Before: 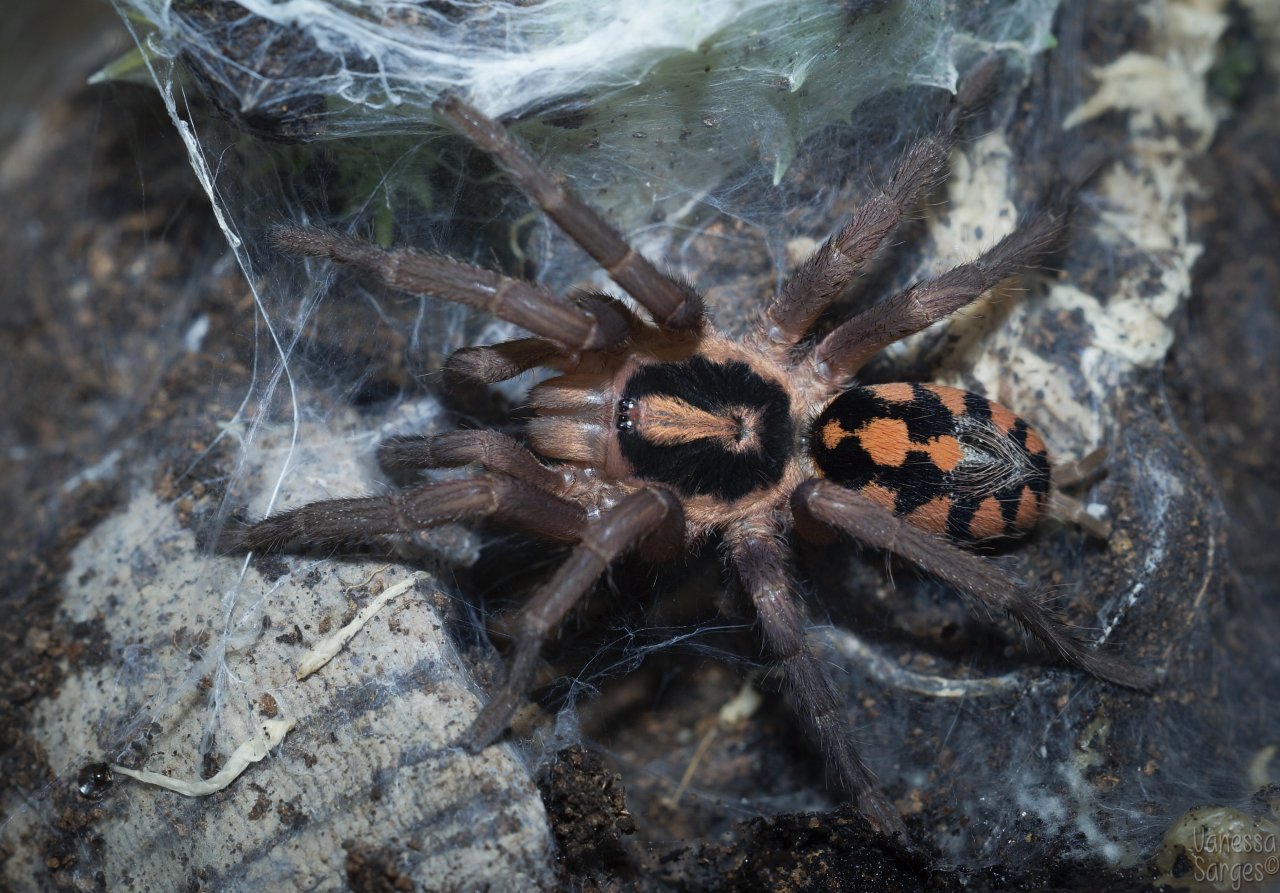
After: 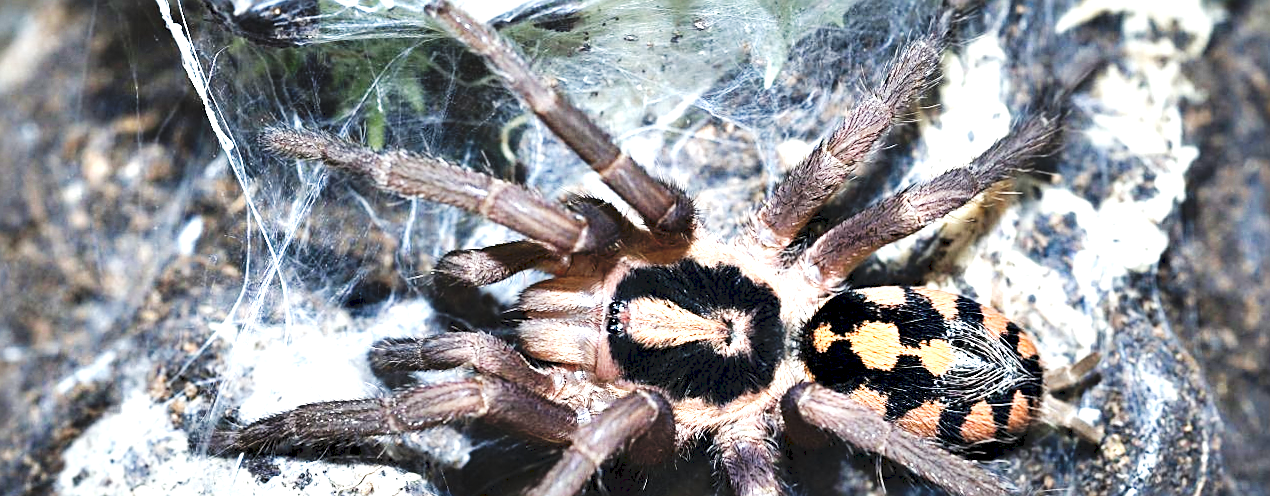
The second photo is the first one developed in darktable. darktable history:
contrast equalizer: octaves 7, y [[0.6 ×6], [0.55 ×6], [0 ×6], [0 ×6], [0 ×6]]
rotate and perspective: rotation 0.192°, lens shift (horizontal) -0.015, crop left 0.005, crop right 0.996, crop top 0.006, crop bottom 0.99
crop and rotate: top 10.605%, bottom 33.274%
tone curve: curves: ch0 [(0, 0) (0.003, 0.072) (0.011, 0.077) (0.025, 0.082) (0.044, 0.094) (0.069, 0.106) (0.1, 0.125) (0.136, 0.145) (0.177, 0.173) (0.224, 0.216) (0.277, 0.281) (0.335, 0.356) (0.399, 0.436) (0.468, 0.53) (0.543, 0.629) (0.623, 0.724) (0.709, 0.808) (0.801, 0.88) (0.898, 0.941) (1, 1)], preserve colors none
sharpen: on, module defaults
exposure: black level correction 0, exposure 1.6 EV, compensate exposure bias true, compensate highlight preservation false
white balance: red 1, blue 1
